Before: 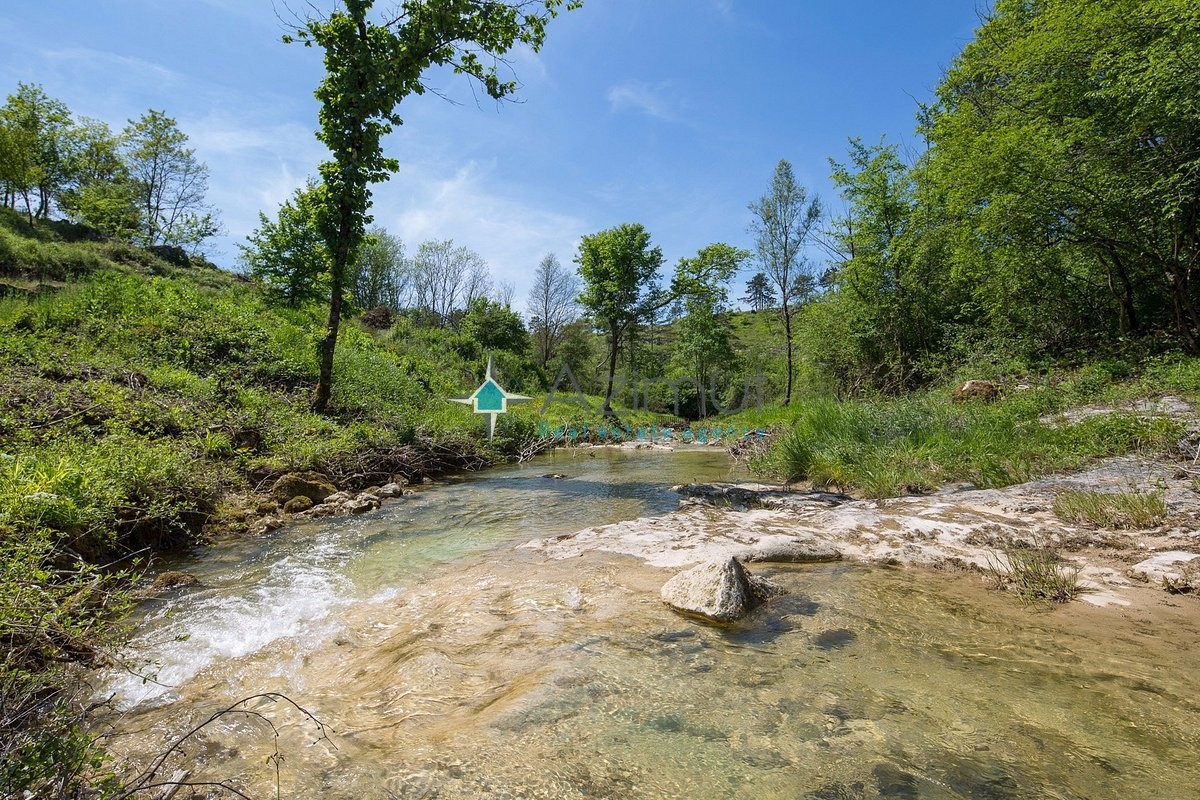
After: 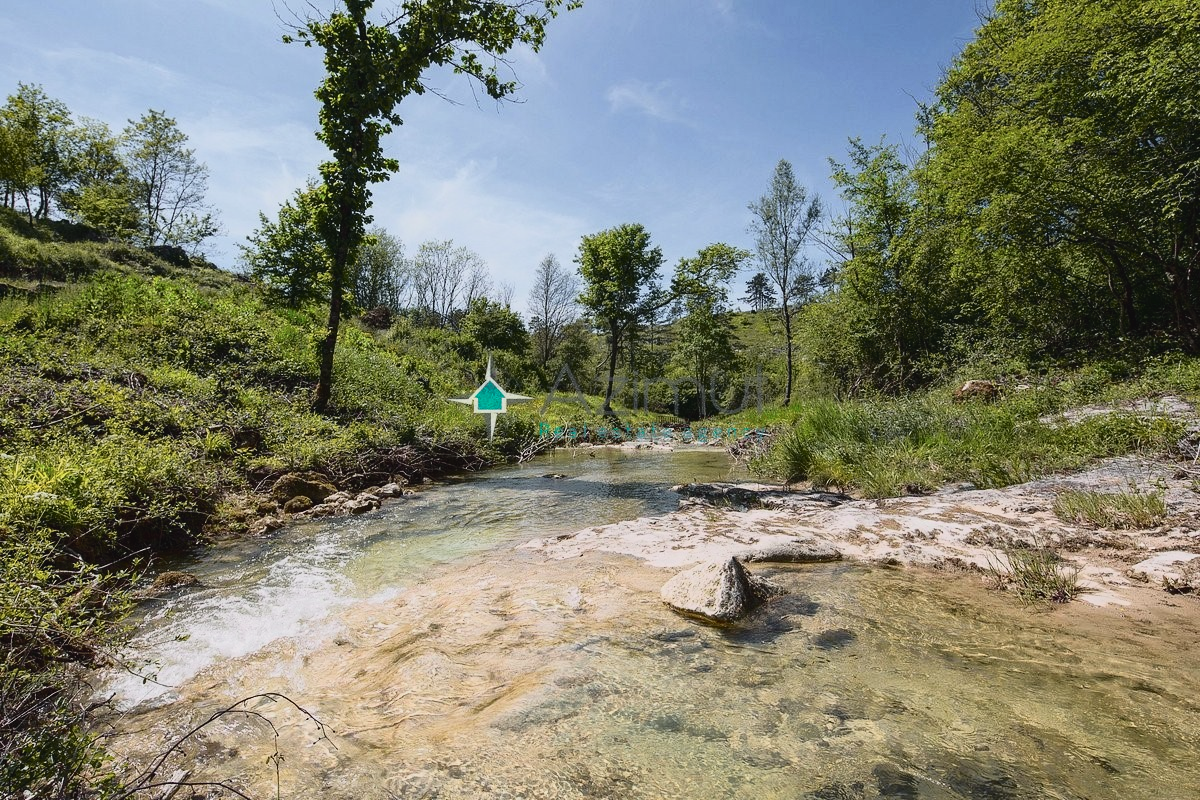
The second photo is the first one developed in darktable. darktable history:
tone curve: curves: ch0 [(0, 0.032) (0.094, 0.08) (0.265, 0.208) (0.41, 0.417) (0.498, 0.496) (0.638, 0.673) (0.819, 0.841) (0.96, 0.899)]; ch1 [(0, 0) (0.161, 0.092) (0.37, 0.302) (0.417, 0.434) (0.495, 0.498) (0.576, 0.589) (0.725, 0.765) (1, 1)]; ch2 [(0, 0) (0.352, 0.403) (0.45, 0.469) (0.521, 0.515) (0.59, 0.579) (1, 1)], color space Lab, independent channels, preserve colors none
